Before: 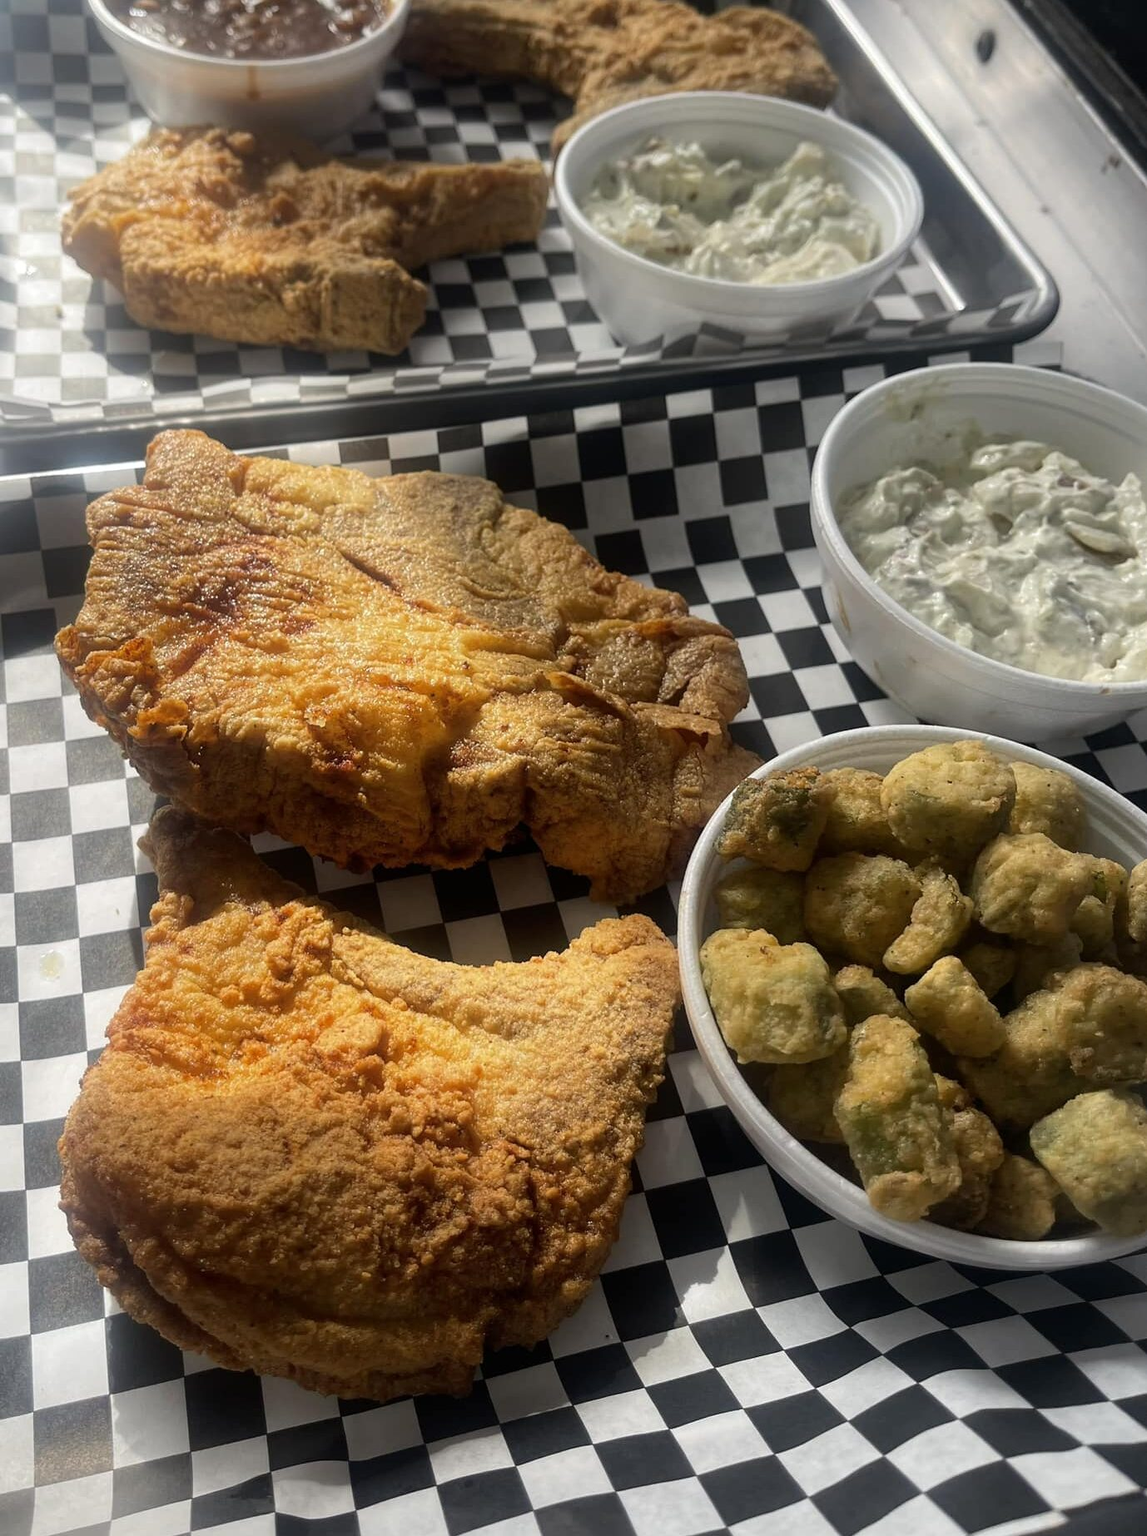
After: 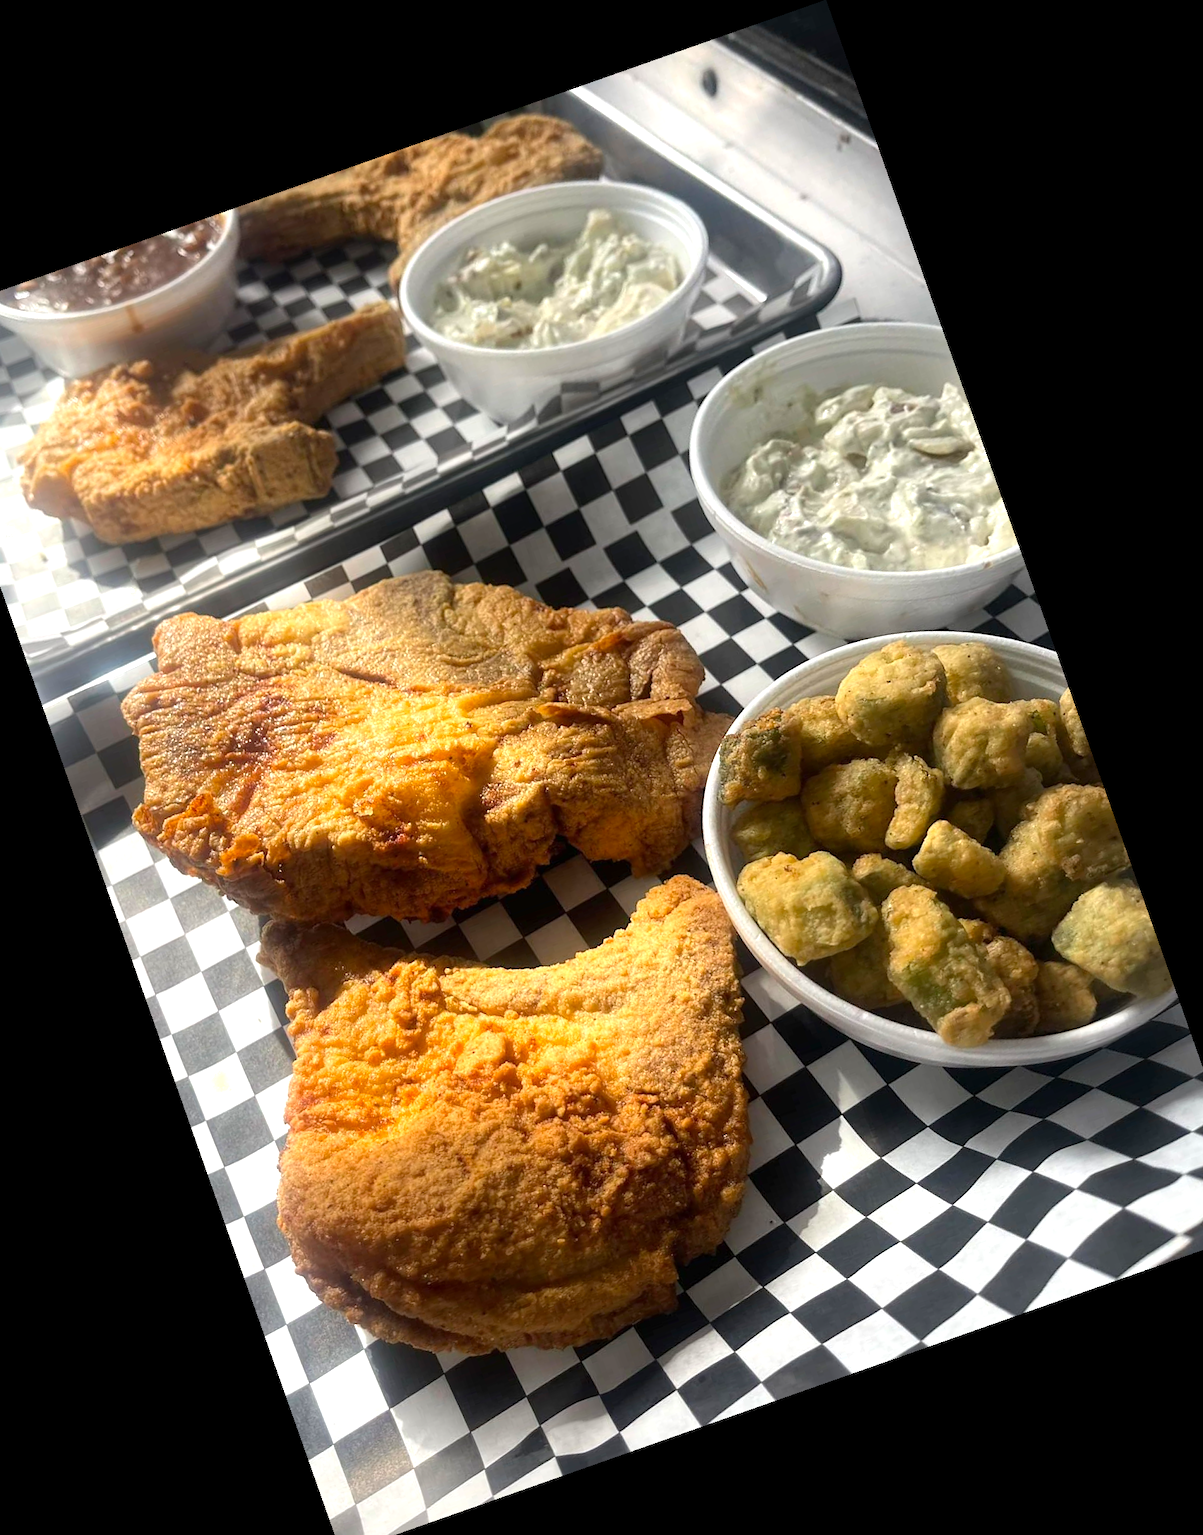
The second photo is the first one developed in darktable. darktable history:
exposure: exposure 0.661 EV, compensate highlight preservation false
crop and rotate: angle 19.43°, left 6.812%, right 4.125%, bottom 1.087%
